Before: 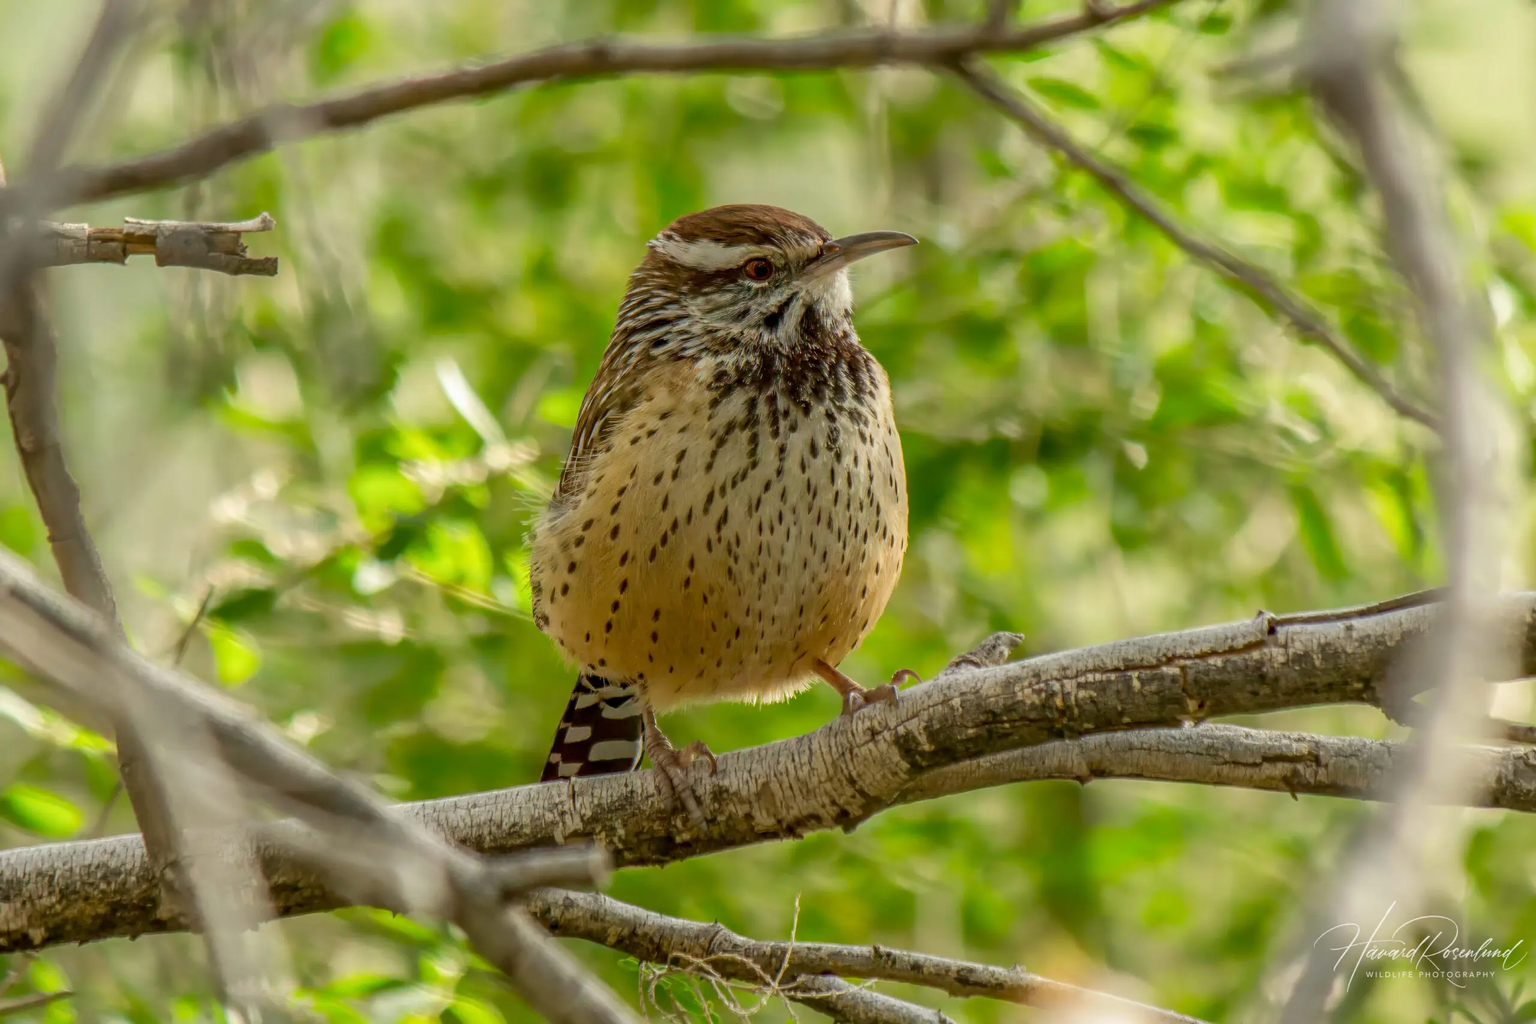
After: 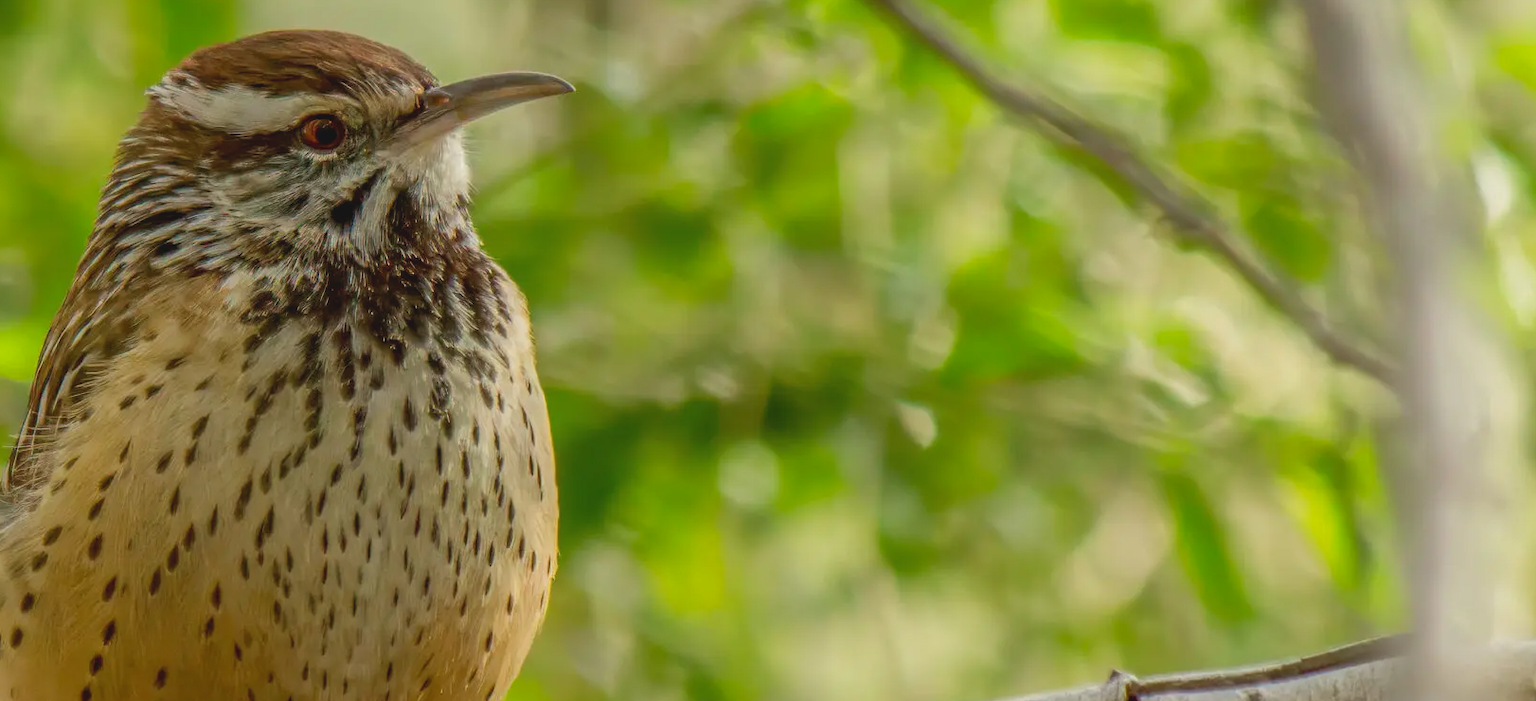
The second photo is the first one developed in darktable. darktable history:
contrast brightness saturation: contrast -0.125
crop: left 36.132%, top 18.162%, right 0.498%, bottom 38.373%
